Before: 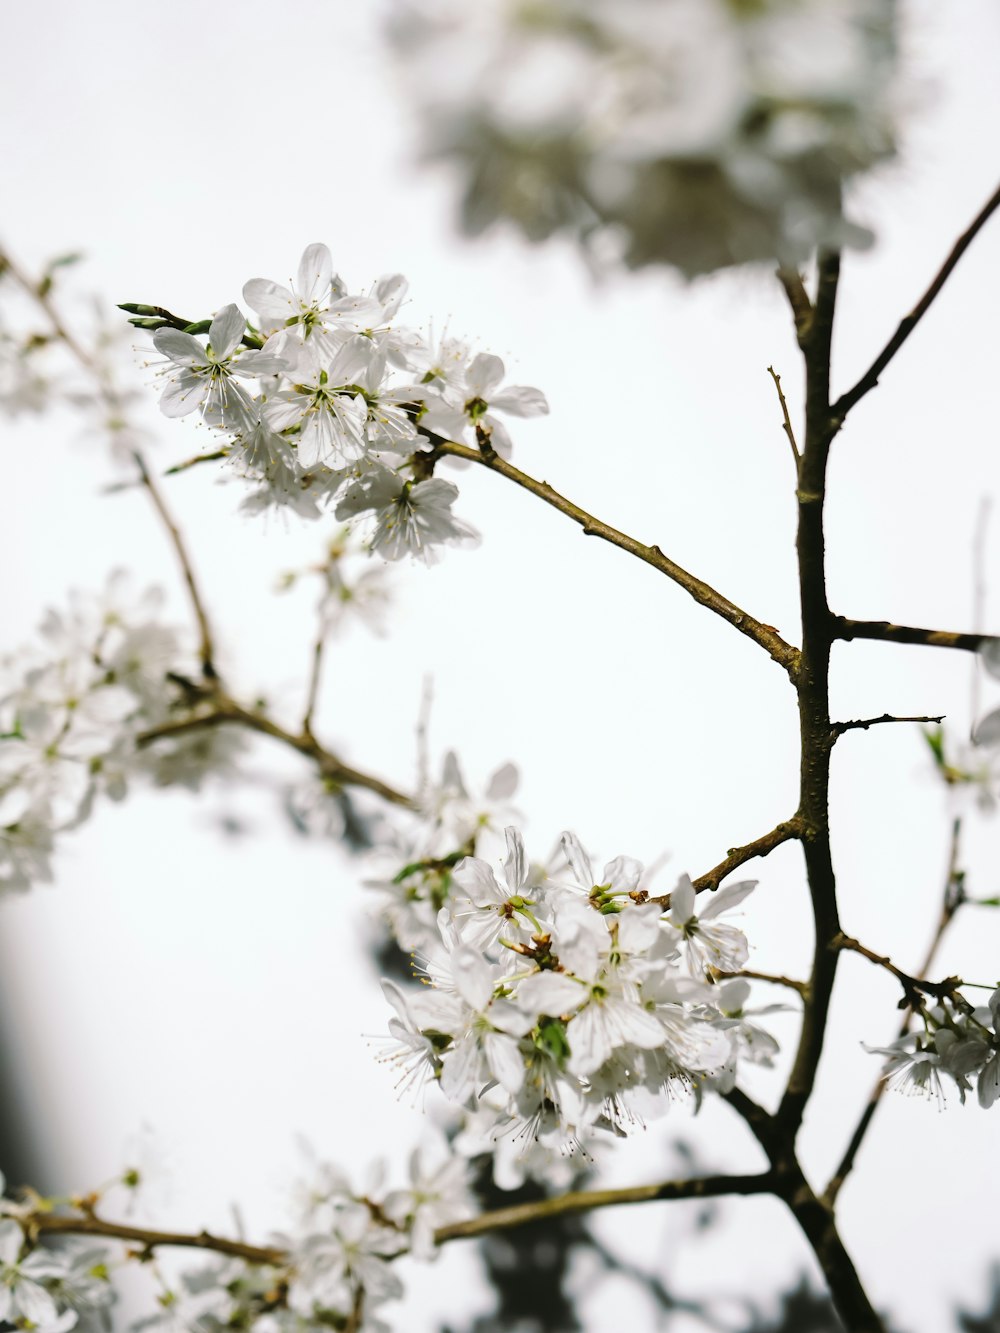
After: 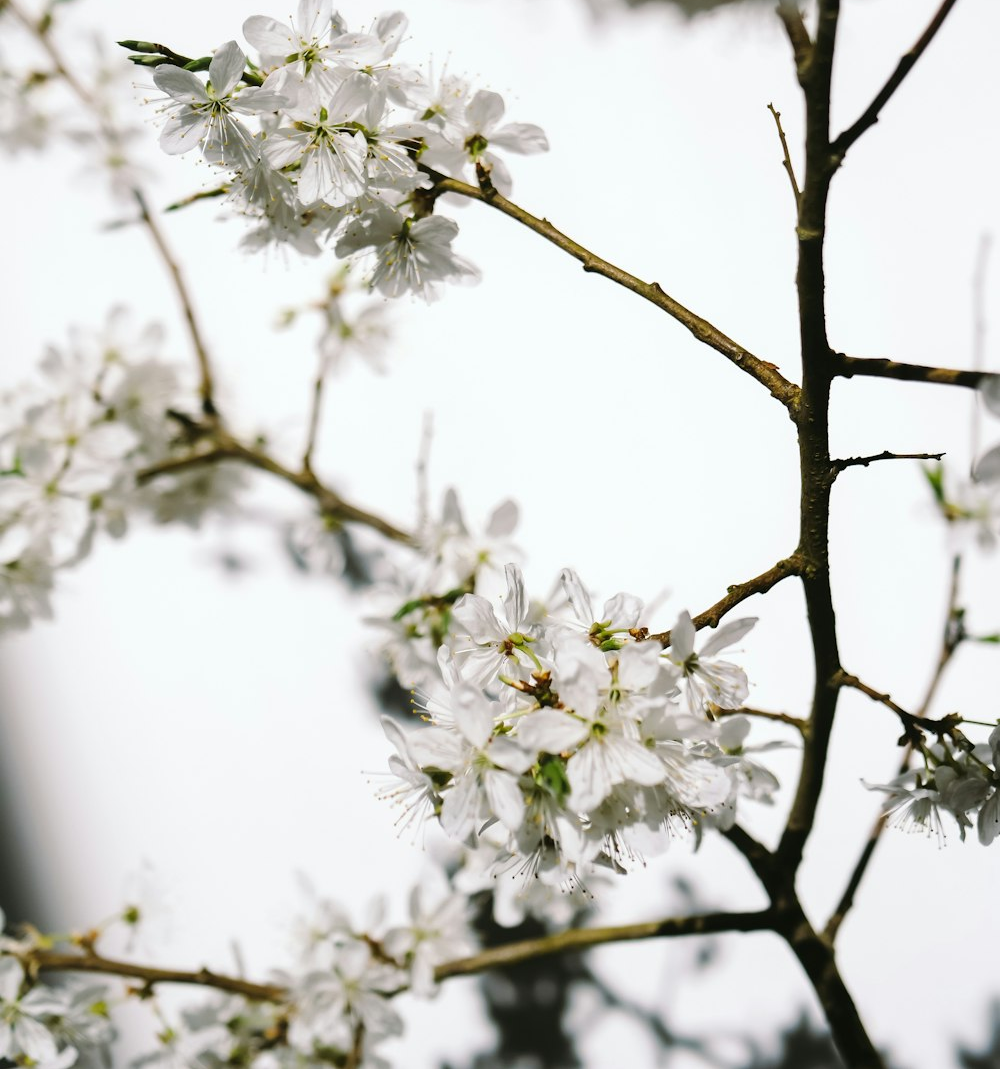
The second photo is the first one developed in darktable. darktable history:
crop and rotate: top 19.738%
